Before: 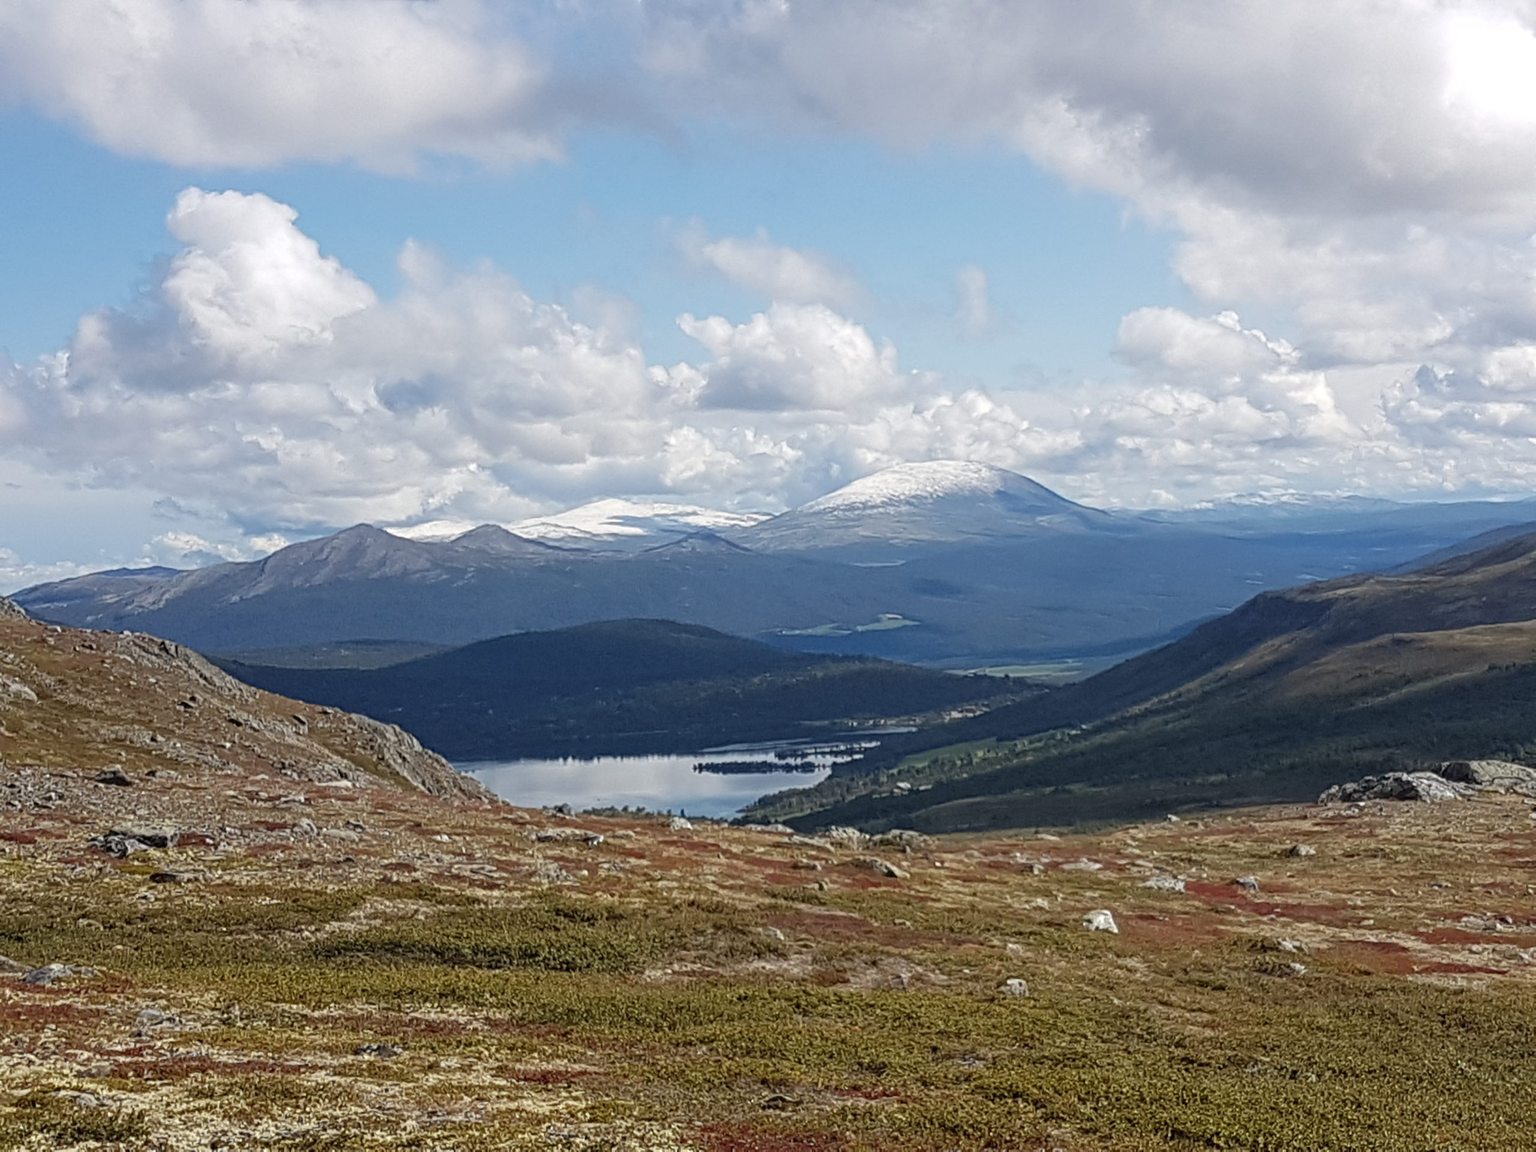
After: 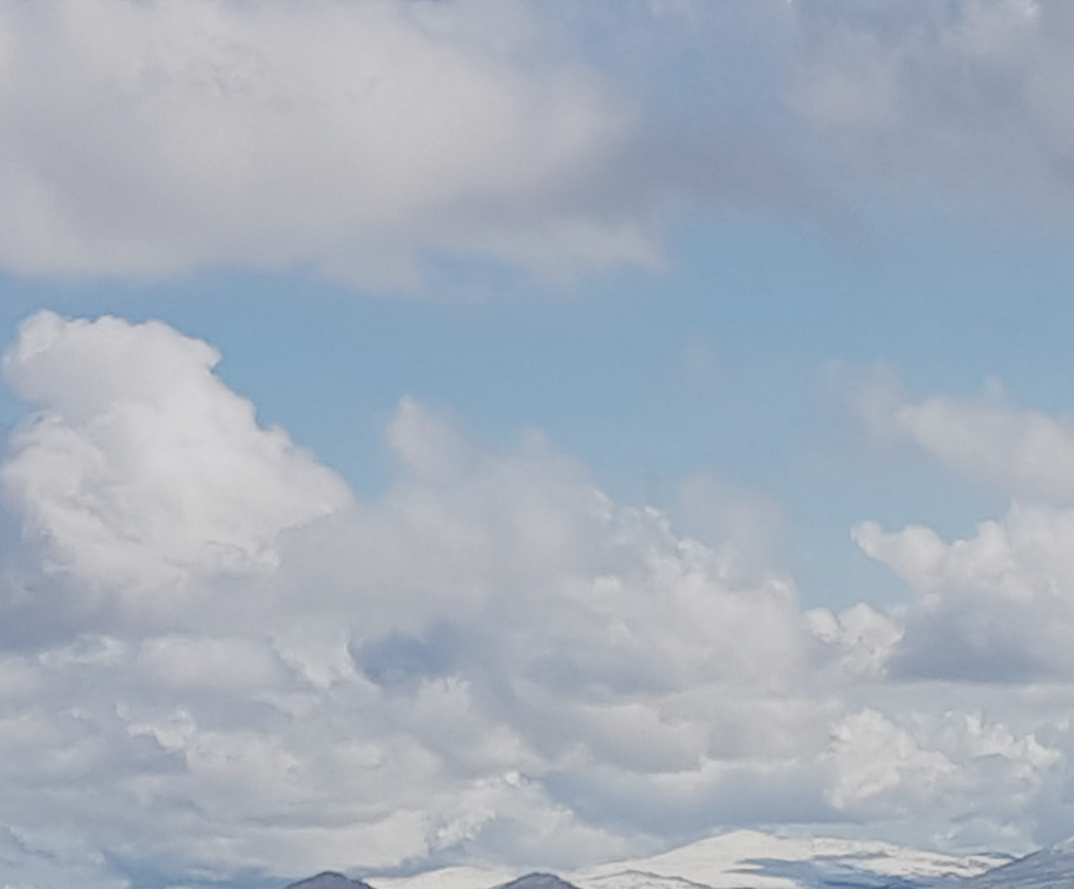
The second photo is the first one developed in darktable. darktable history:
color balance: on, module defaults
contrast brightness saturation: contrast 0.01, saturation -0.05
filmic rgb: black relative exposure -7.65 EV, white relative exposure 4.56 EV, hardness 3.61
crop and rotate: left 10.817%, top 0.062%, right 47.194%, bottom 53.626%
